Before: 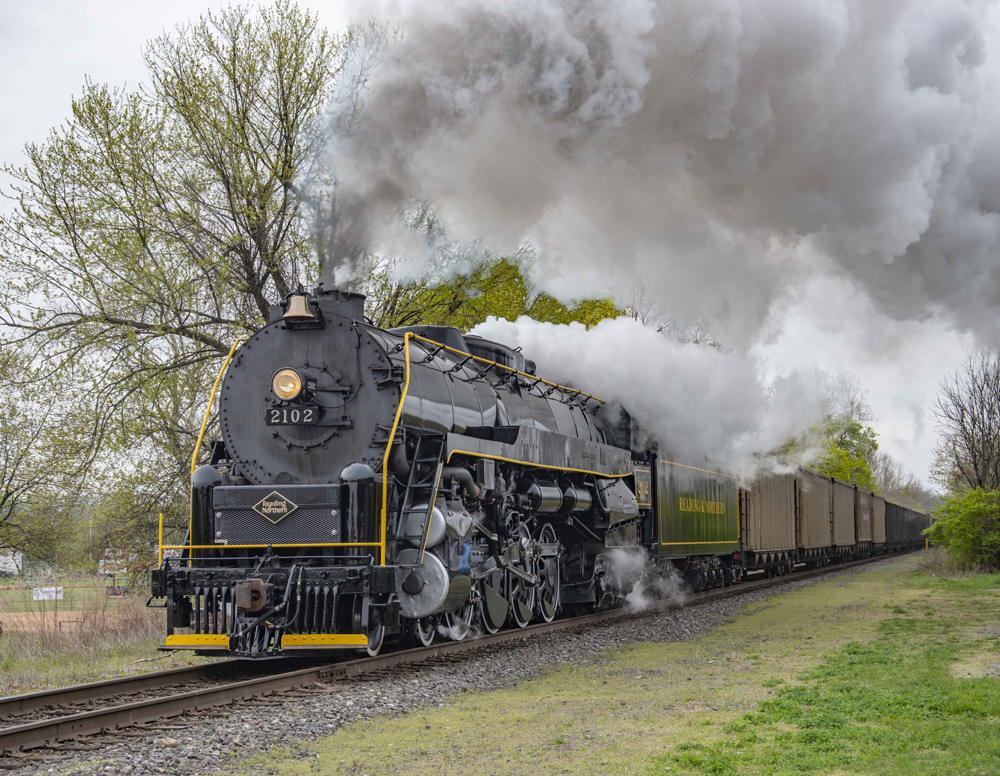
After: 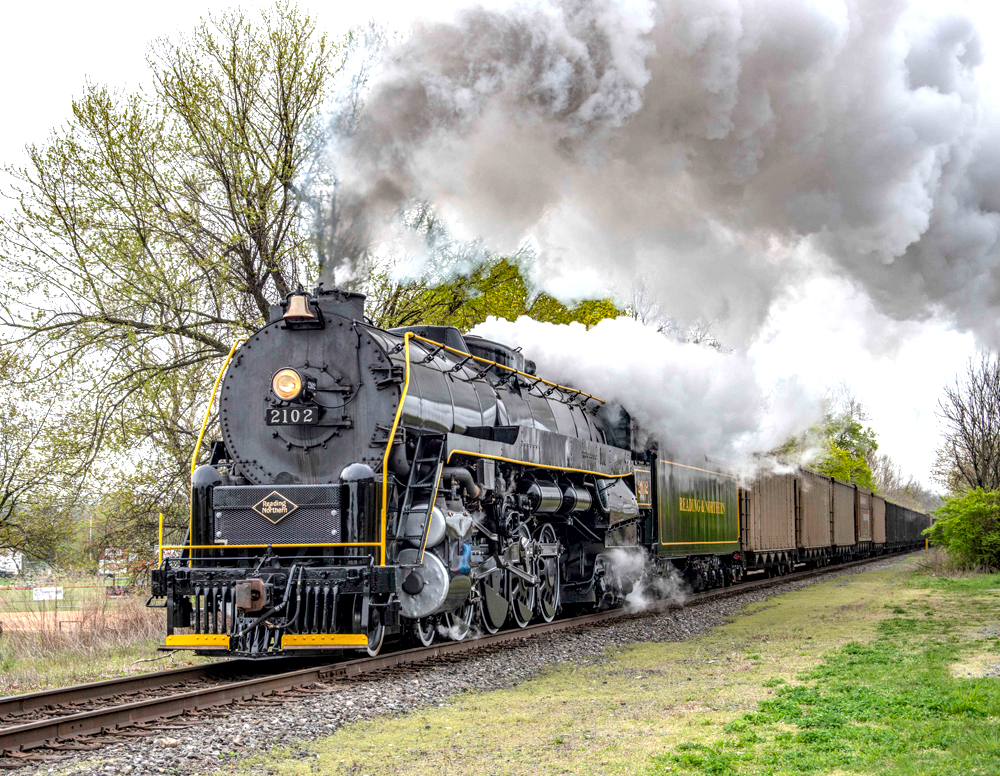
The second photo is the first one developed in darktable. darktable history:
local contrast: detail 142%
exposure: exposure 0.648 EV, compensate highlight preservation false
